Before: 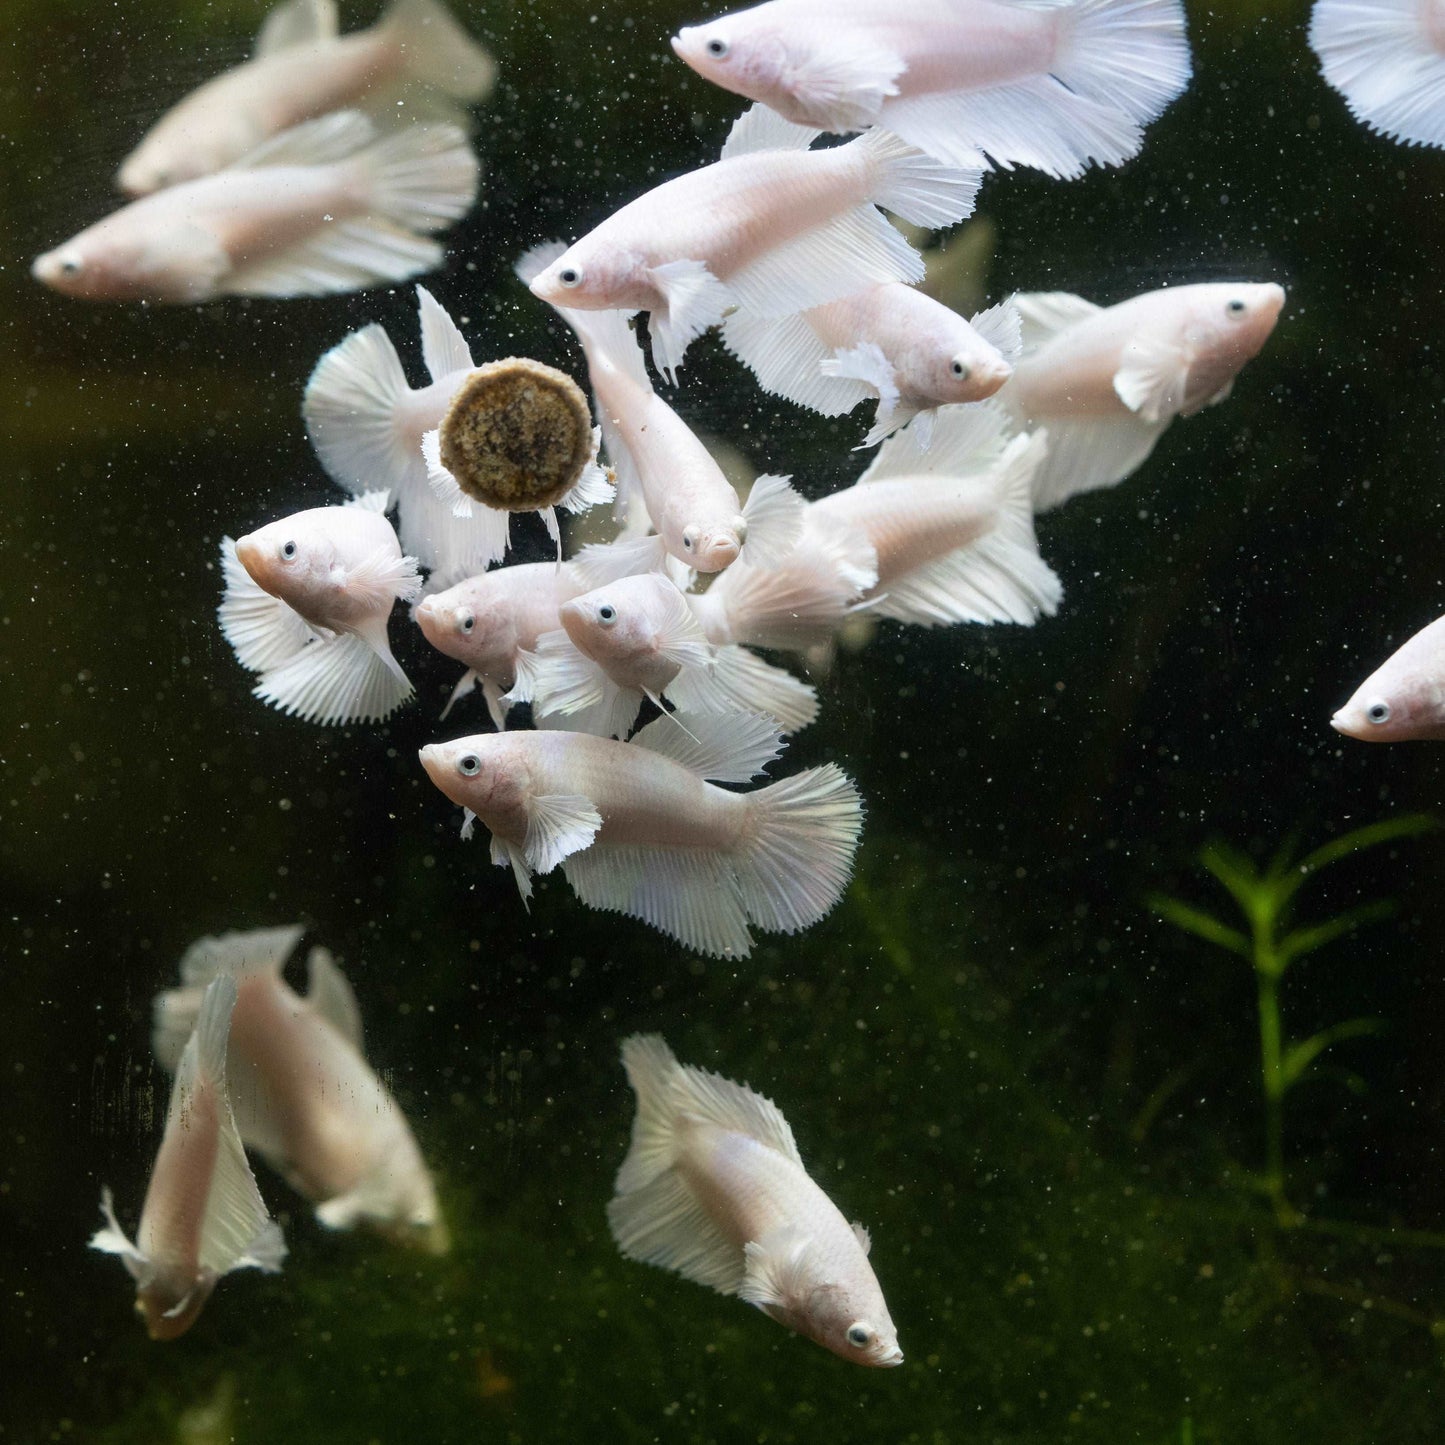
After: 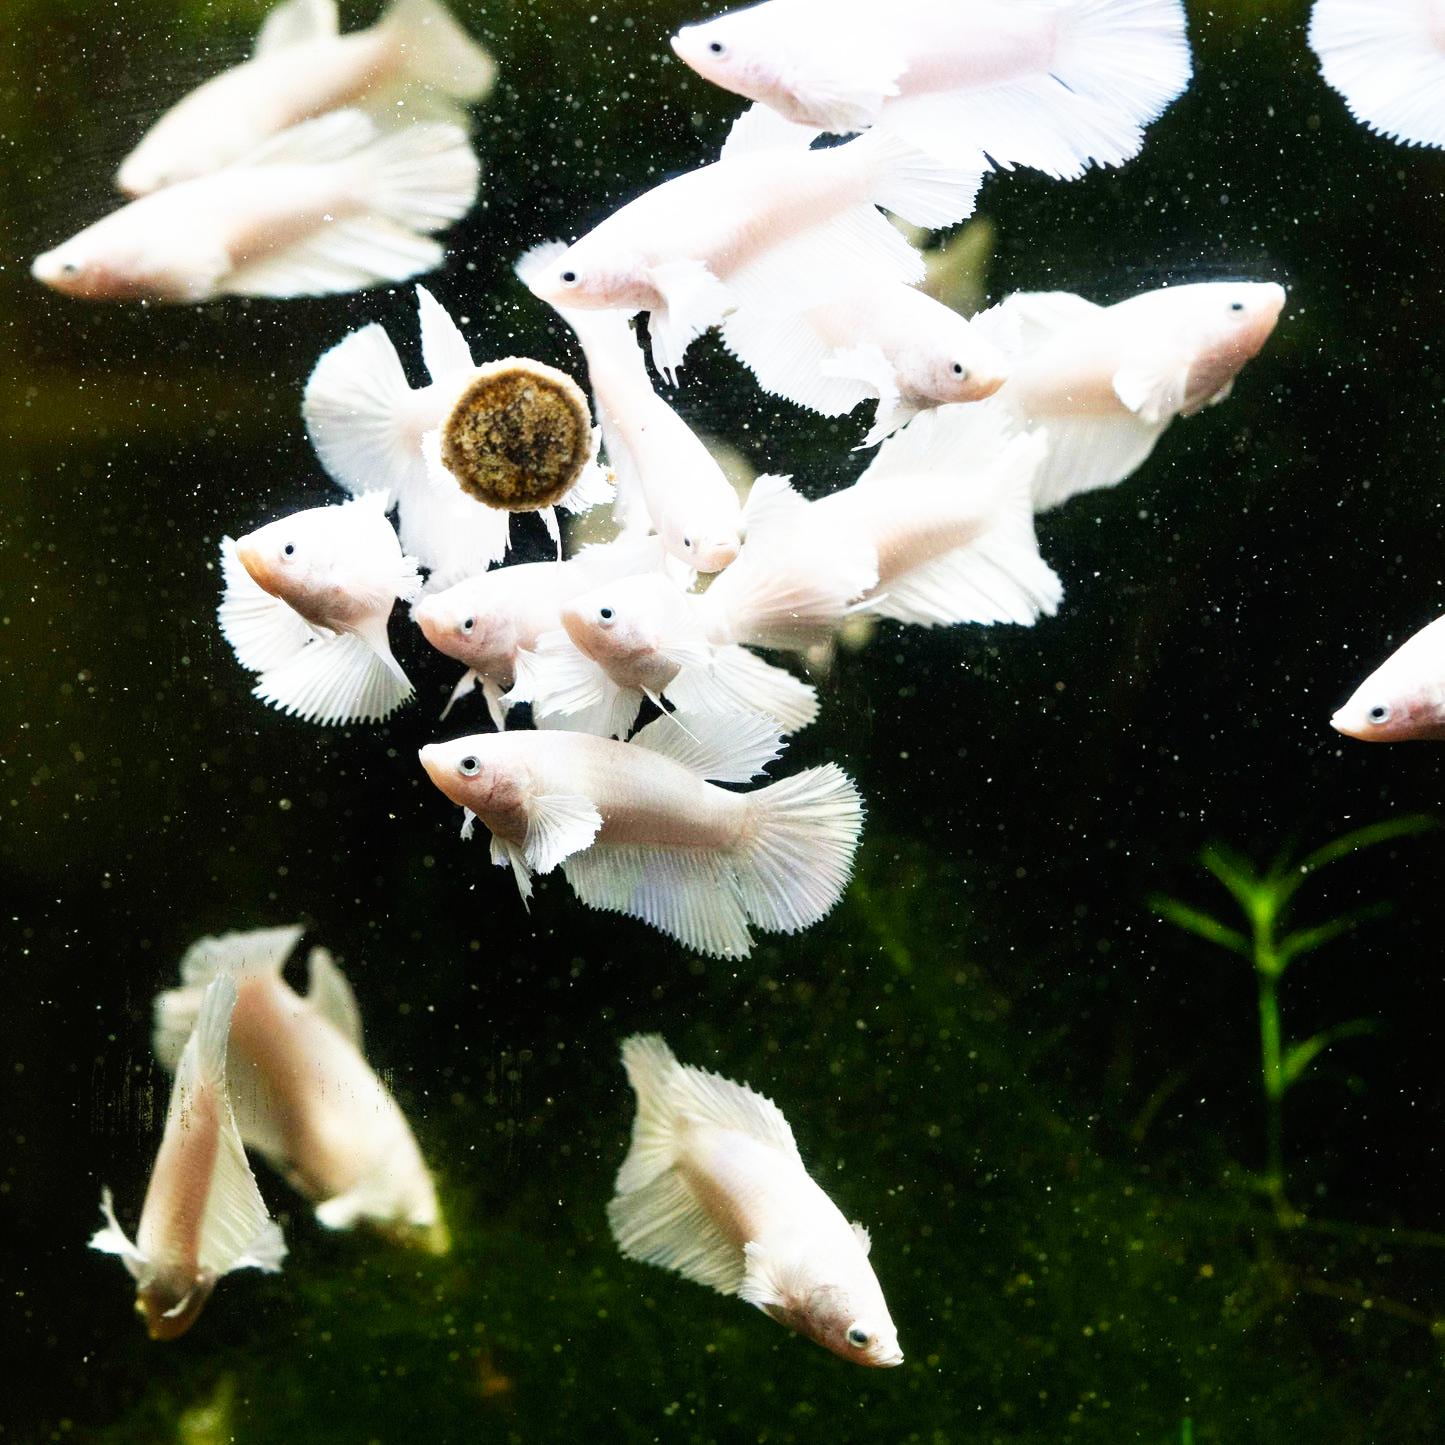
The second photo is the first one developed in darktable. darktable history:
base curve: curves: ch0 [(0, 0) (0.007, 0.004) (0.027, 0.03) (0.046, 0.07) (0.207, 0.54) (0.442, 0.872) (0.673, 0.972) (1, 1)], preserve colors none
tone equalizer: on, module defaults
